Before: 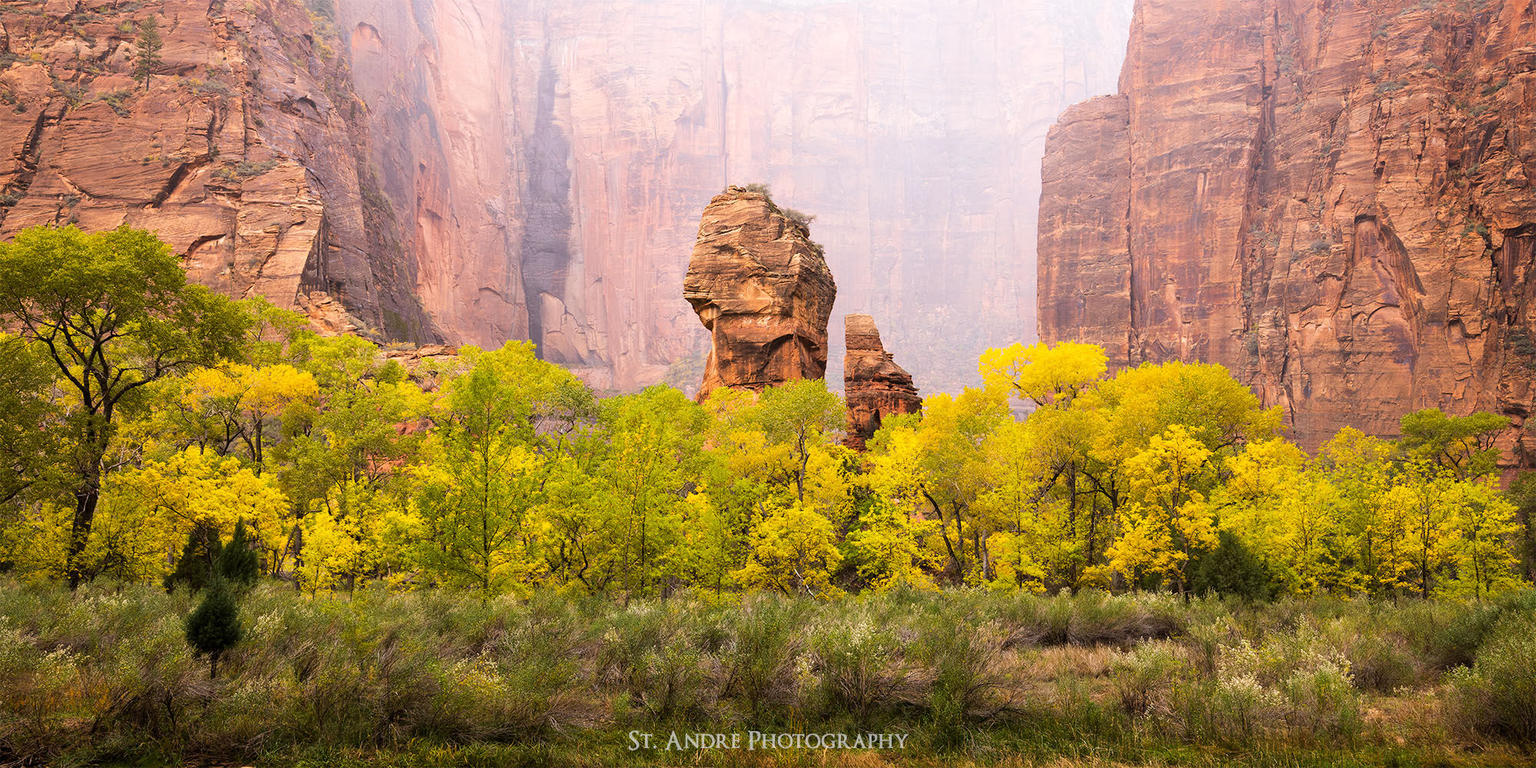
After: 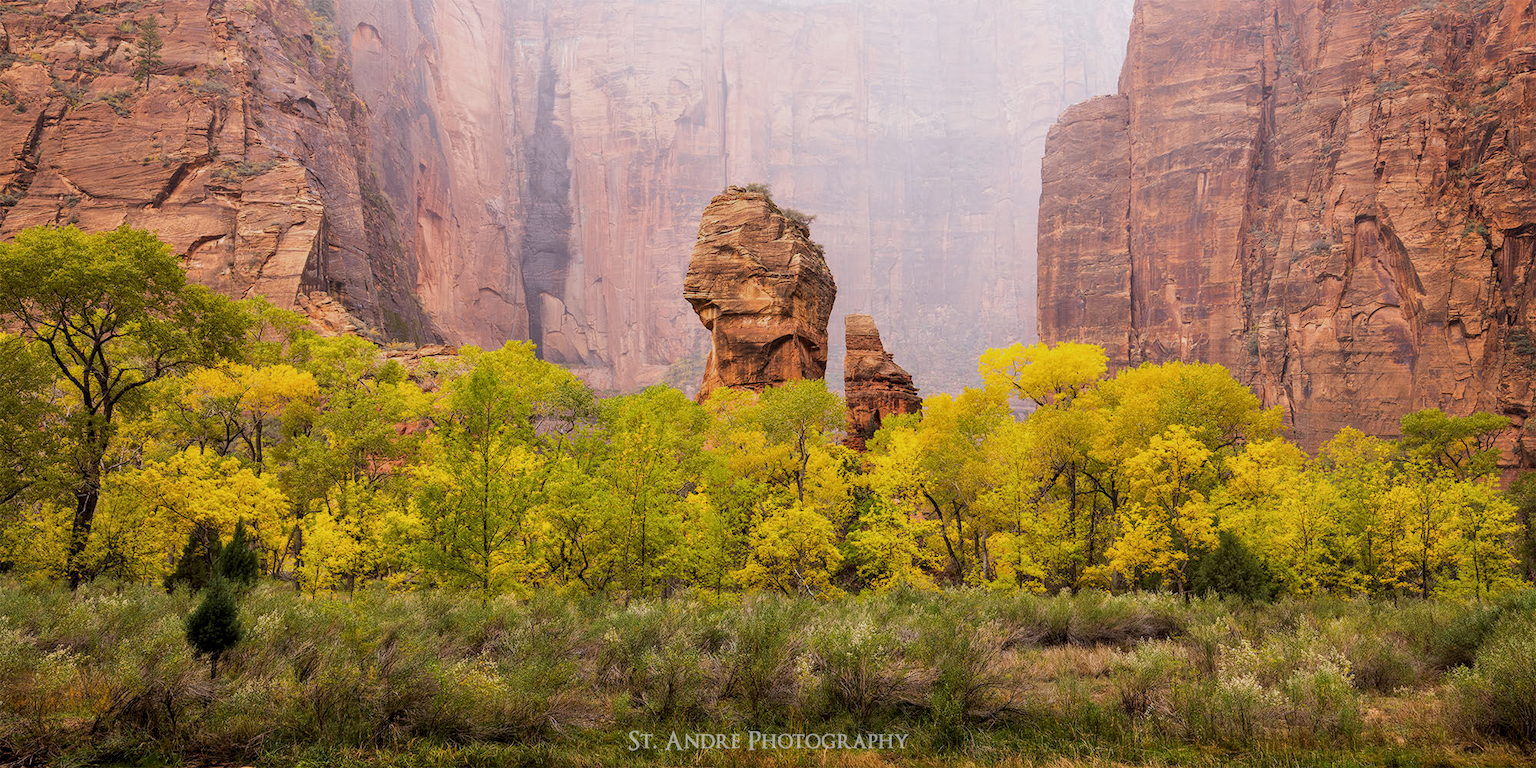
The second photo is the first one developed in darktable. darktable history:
tone equalizer: -8 EV 0.25 EV, -7 EV 0.417 EV, -6 EV 0.417 EV, -5 EV 0.25 EV, -3 EV -0.25 EV, -2 EV -0.417 EV, -1 EV -0.417 EV, +0 EV -0.25 EV, edges refinement/feathering 500, mask exposure compensation -1.57 EV, preserve details guided filter
local contrast: on, module defaults
